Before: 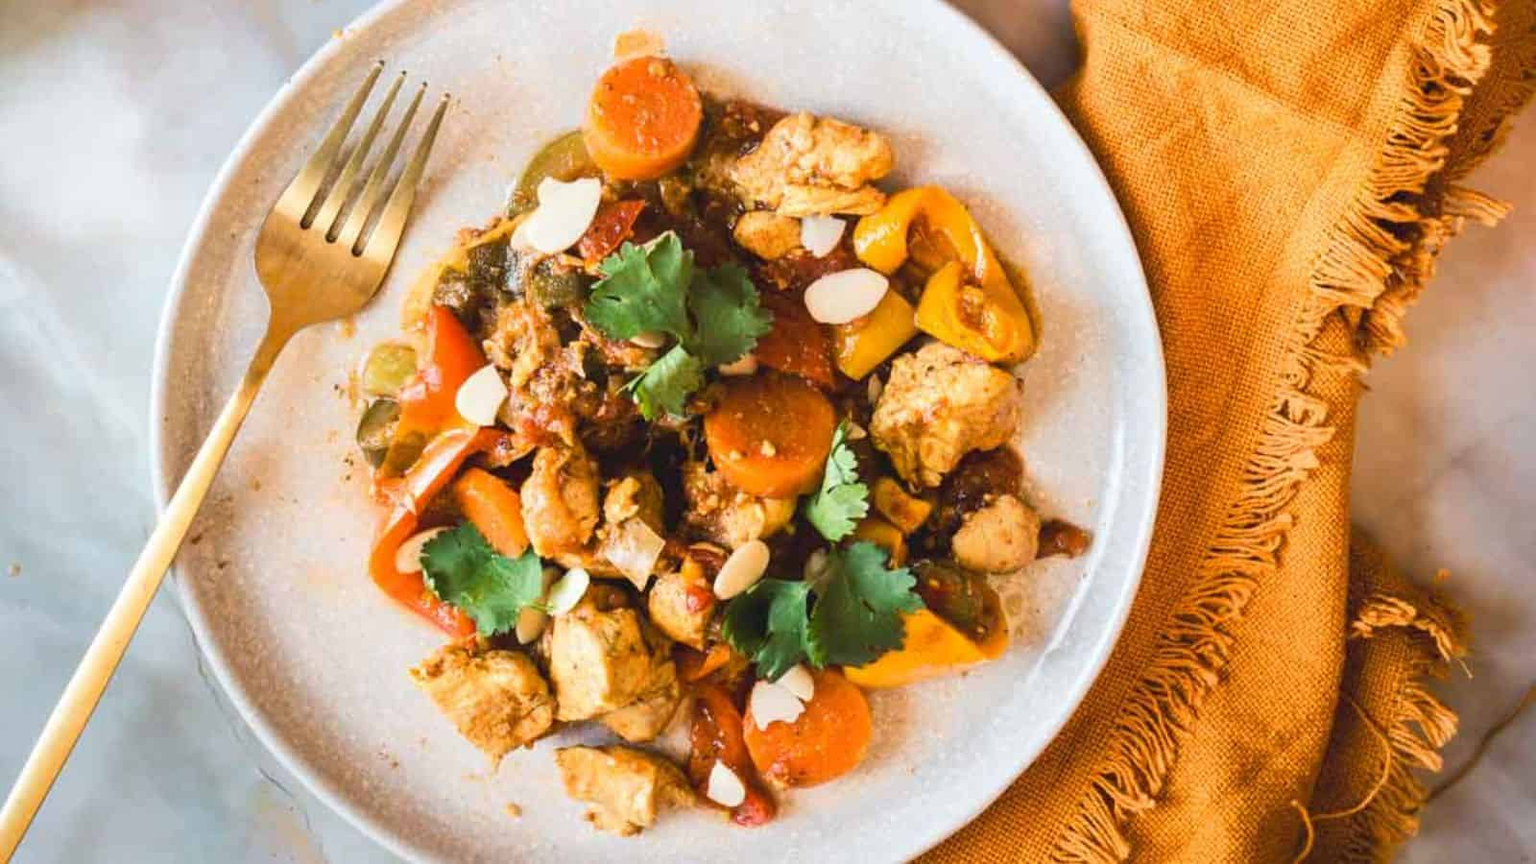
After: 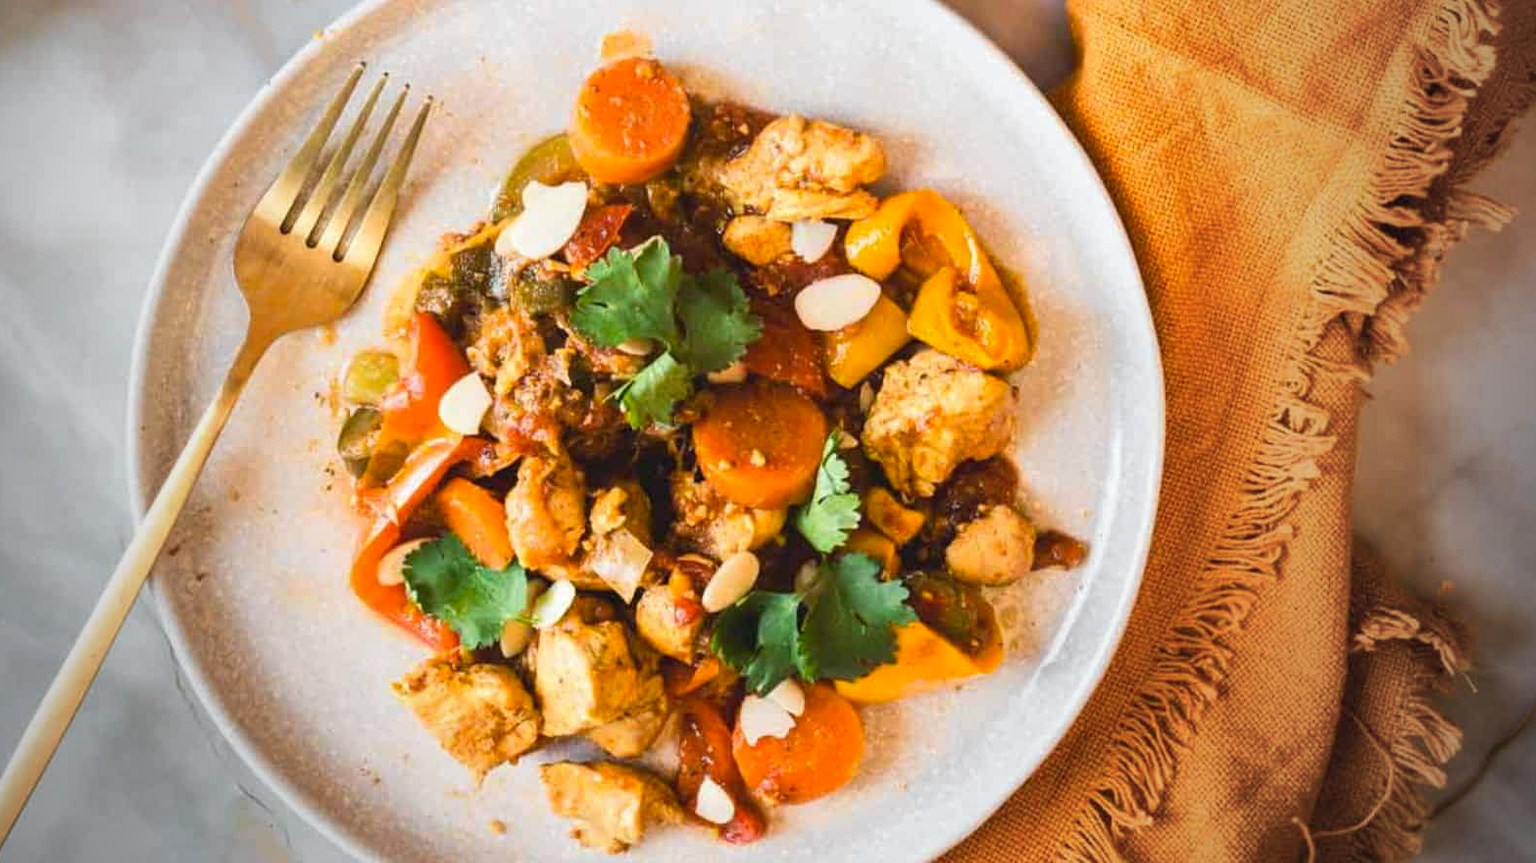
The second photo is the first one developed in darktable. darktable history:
crop: left 1.743%, right 0.268%, bottom 2.011%
color zones: curves: ch1 [(0.25, 0.61) (0.75, 0.248)]
contrast brightness saturation: contrast 0.01, saturation -0.05
vignetting: fall-off start 72.14%, fall-off radius 108.07%, brightness -0.713, saturation -0.488, center (-0.054, -0.359), width/height ratio 0.729
